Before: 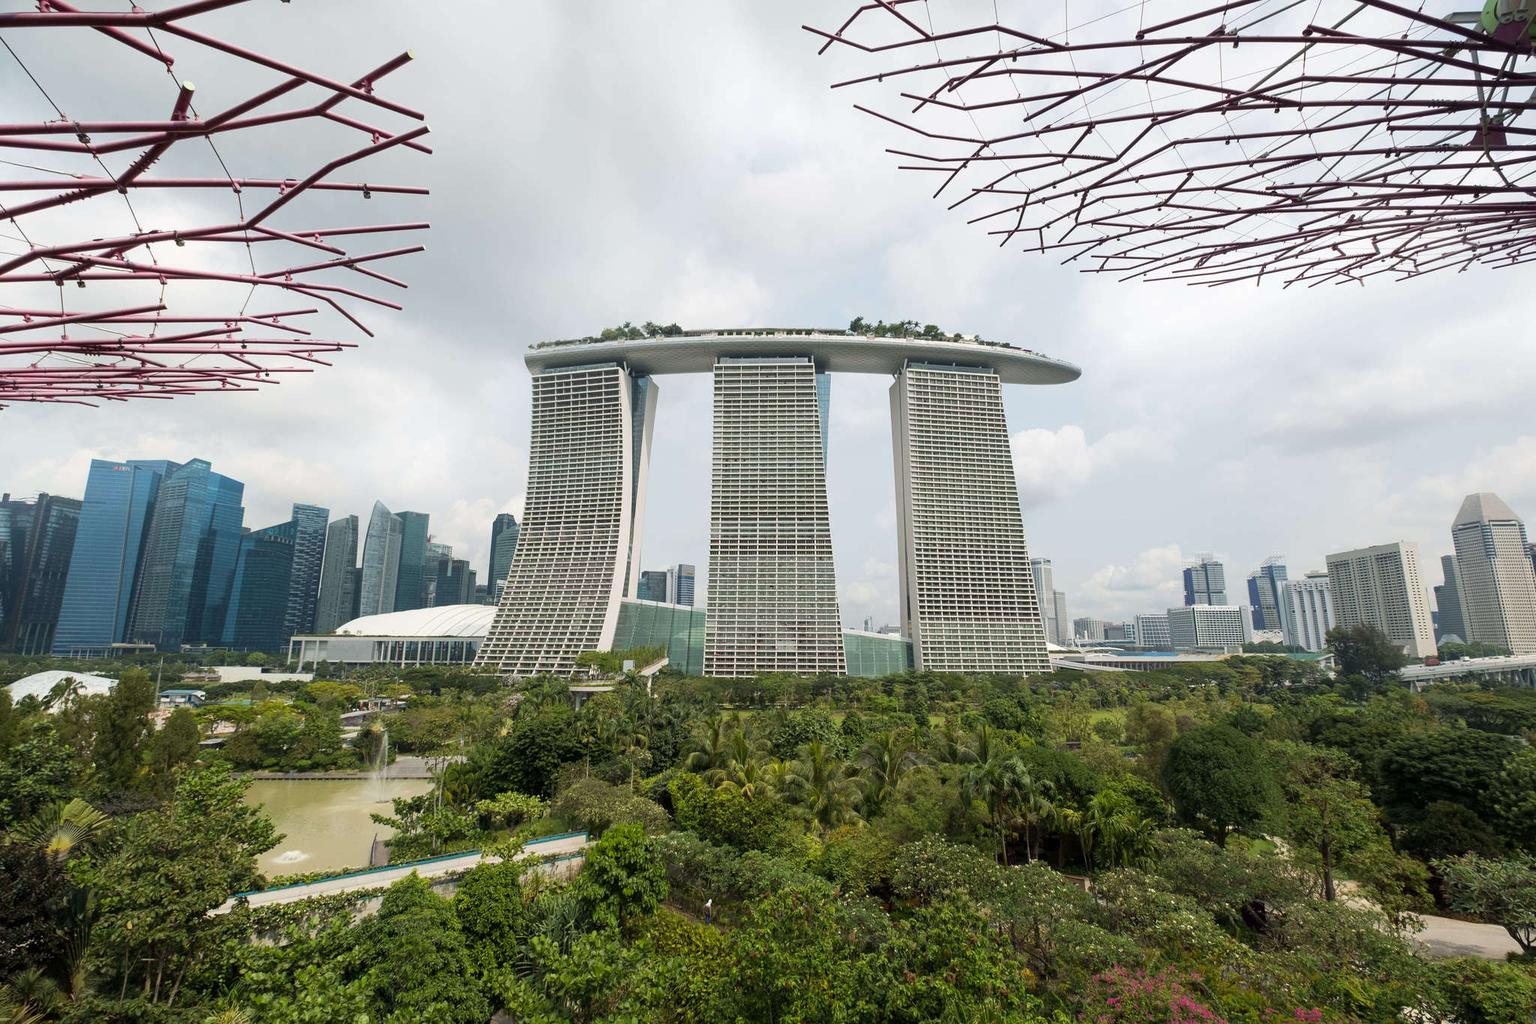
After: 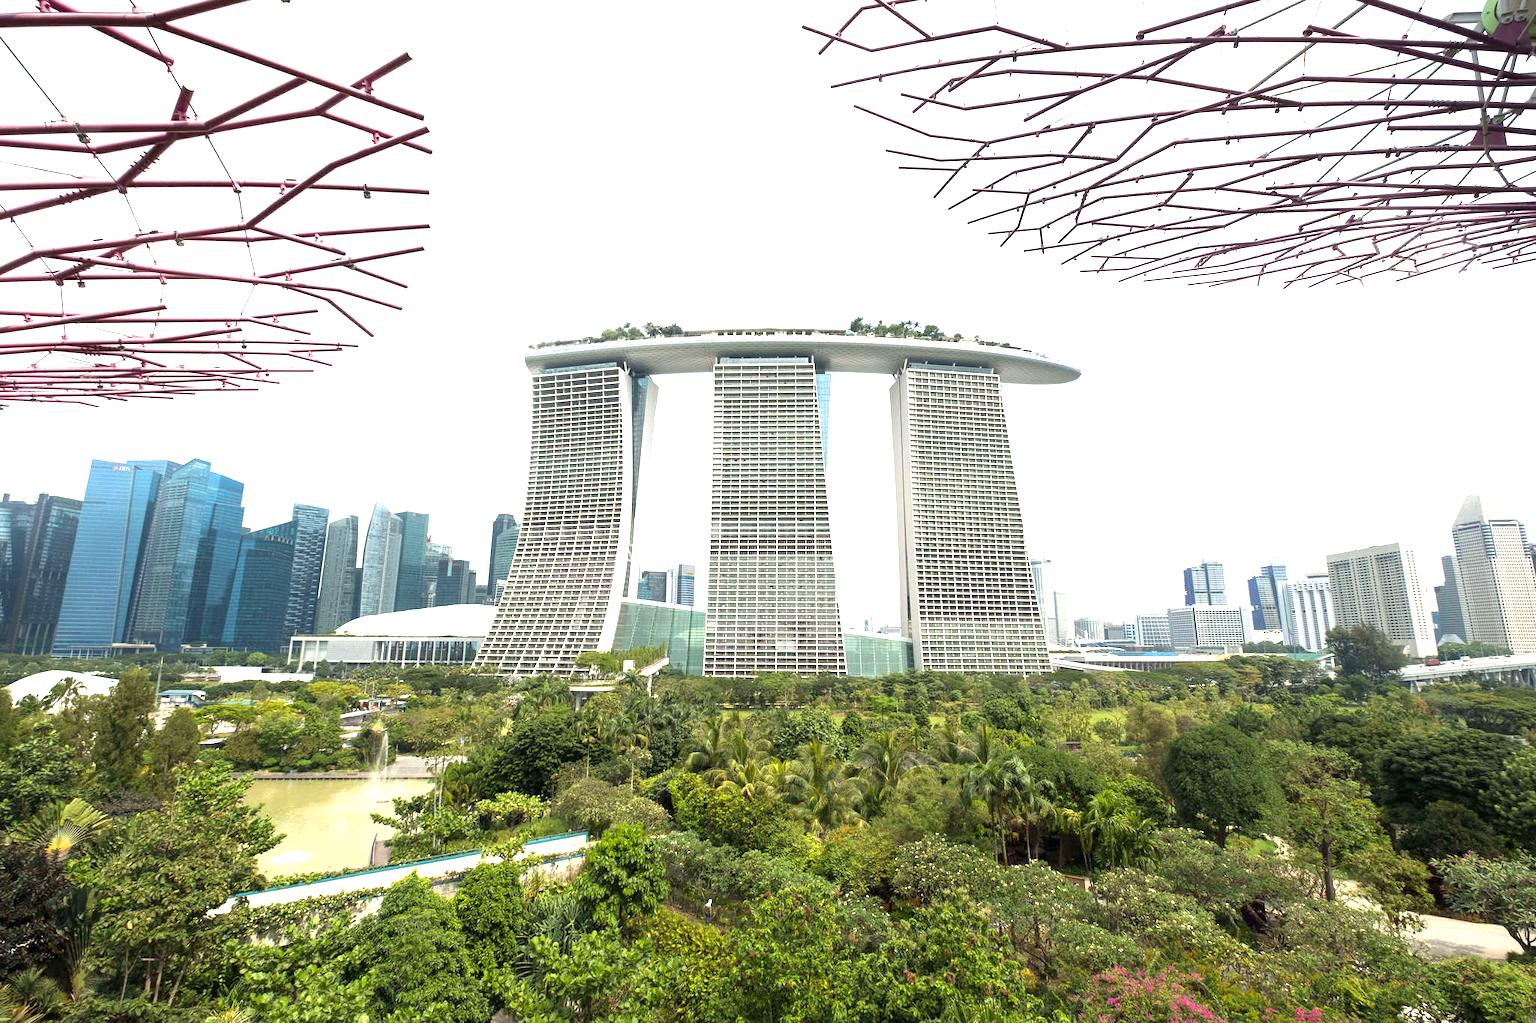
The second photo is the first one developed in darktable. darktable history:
exposure: black level correction 0, exposure 1.2 EV, compensate highlight preservation false
